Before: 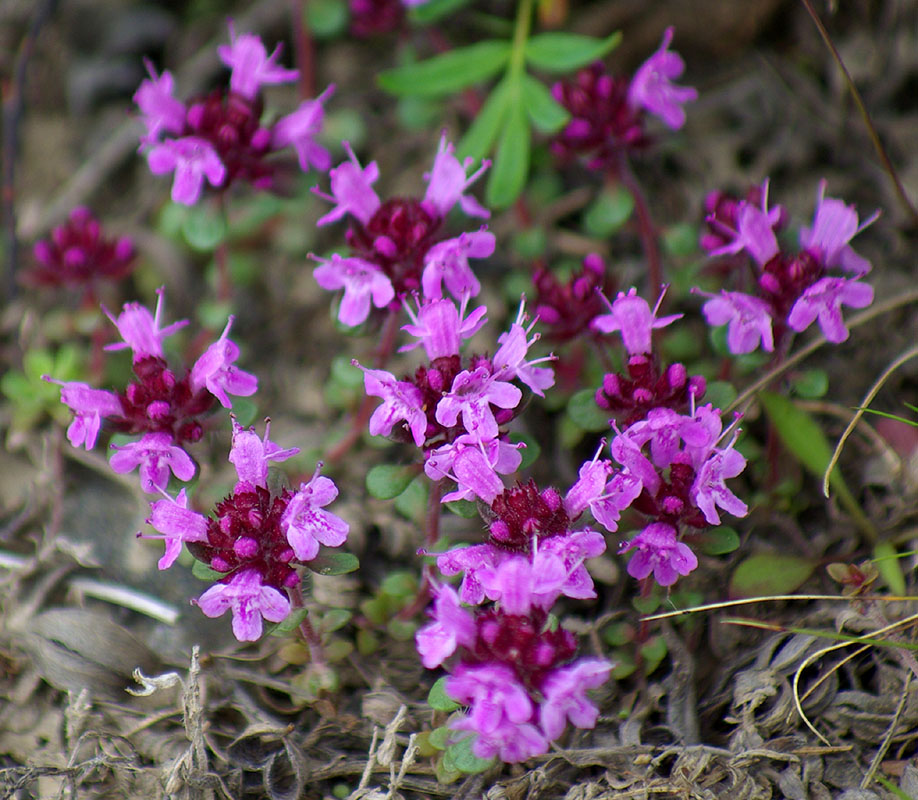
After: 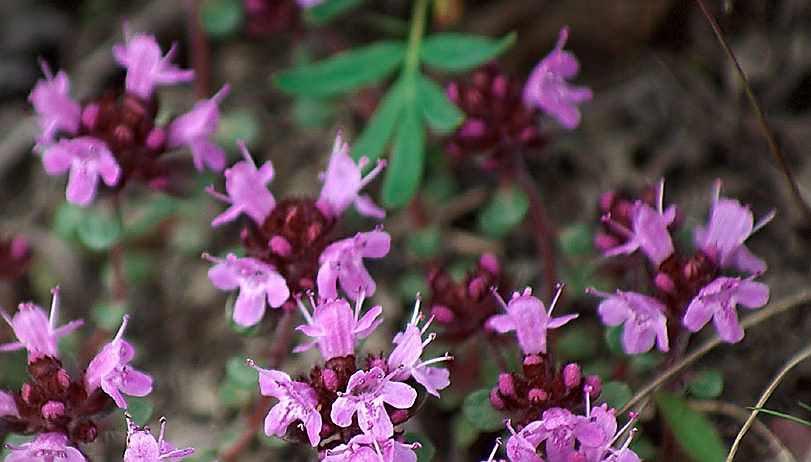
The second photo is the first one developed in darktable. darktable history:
color zones: curves: ch0 [(0, 0.5) (0.125, 0.4) (0.25, 0.5) (0.375, 0.4) (0.5, 0.4) (0.625, 0.6) (0.75, 0.6) (0.875, 0.5)]; ch1 [(0, 0.35) (0.125, 0.45) (0.25, 0.35) (0.375, 0.35) (0.5, 0.35) (0.625, 0.35) (0.75, 0.45) (0.875, 0.35)]; ch2 [(0, 0.6) (0.125, 0.5) (0.25, 0.5) (0.375, 0.6) (0.5, 0.6) (0.625, 0.5) (0.75, 0.5) (0.875, 0.5)]
color correction: highlights a* -0.961, highlights b* 4.44, shadows a* 3.58
tone equalizer: -8 EV -0.399 EV, -7 EV -0.369 EV, -6 EV -0.301 EV, -5 EV -0.247 EV, -3 EV 0.215 EV, -2 EV 0.314 EV, -1 EV 0.408 EV, +0 EV 0.441 EV, edges refinement/feathering 500, mask exposure compensation -1.57 EV, preserve details no
crop and rotate: left 11.573%, bottom 42.178%
shadows and highlights: shadows -26.03, highlights 49.14, soften with gaussian
vignetting: fall-off radius 81.18%, dithering 8-bit output
sharpen: radius 1.423, amount 1.257, threshold 0.829
